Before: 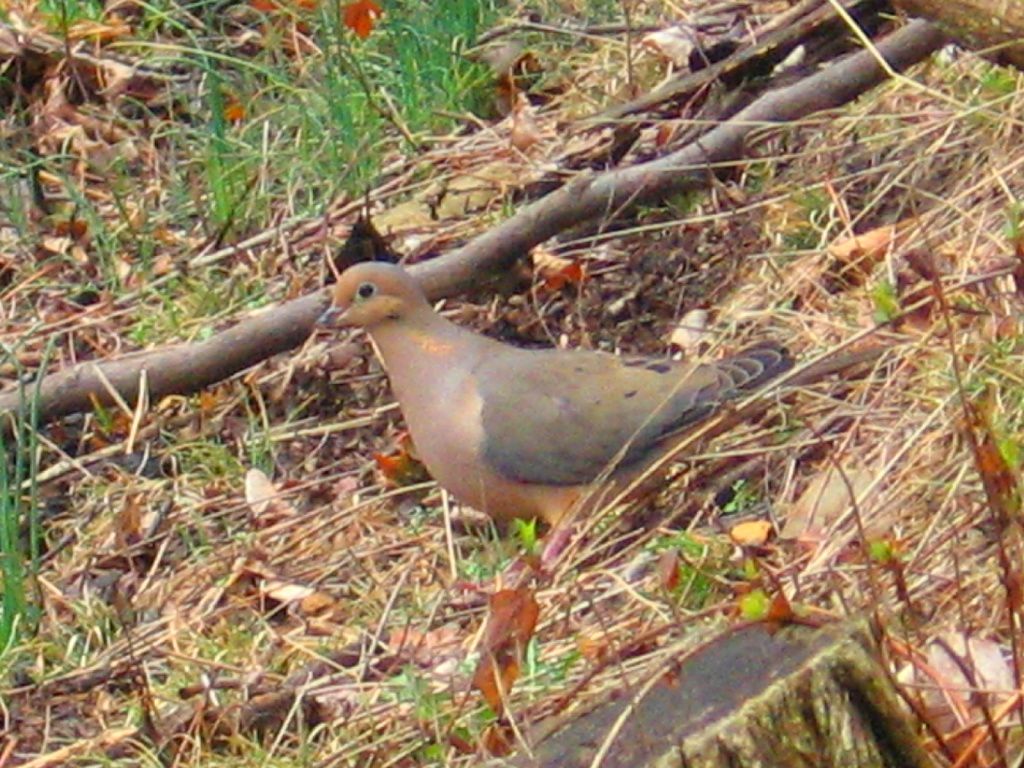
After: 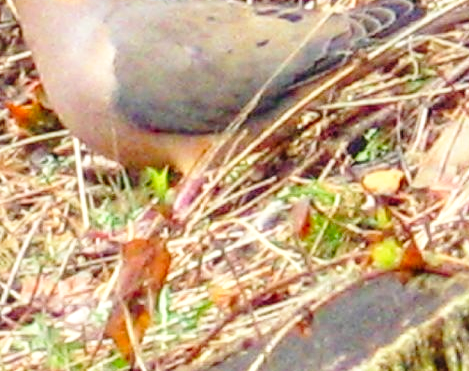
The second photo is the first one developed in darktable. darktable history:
crop: left 35.976%, top 45.819%, right 18.162%, bottom 5.807%
local contrast: on, module defaults
base curve: curves: ch0 [(0, 0) (0.028, 0.03) (0.121, 0.232) (0.46, 0.748) (0.859, 0.968) (1, 1)], preserve colors none
